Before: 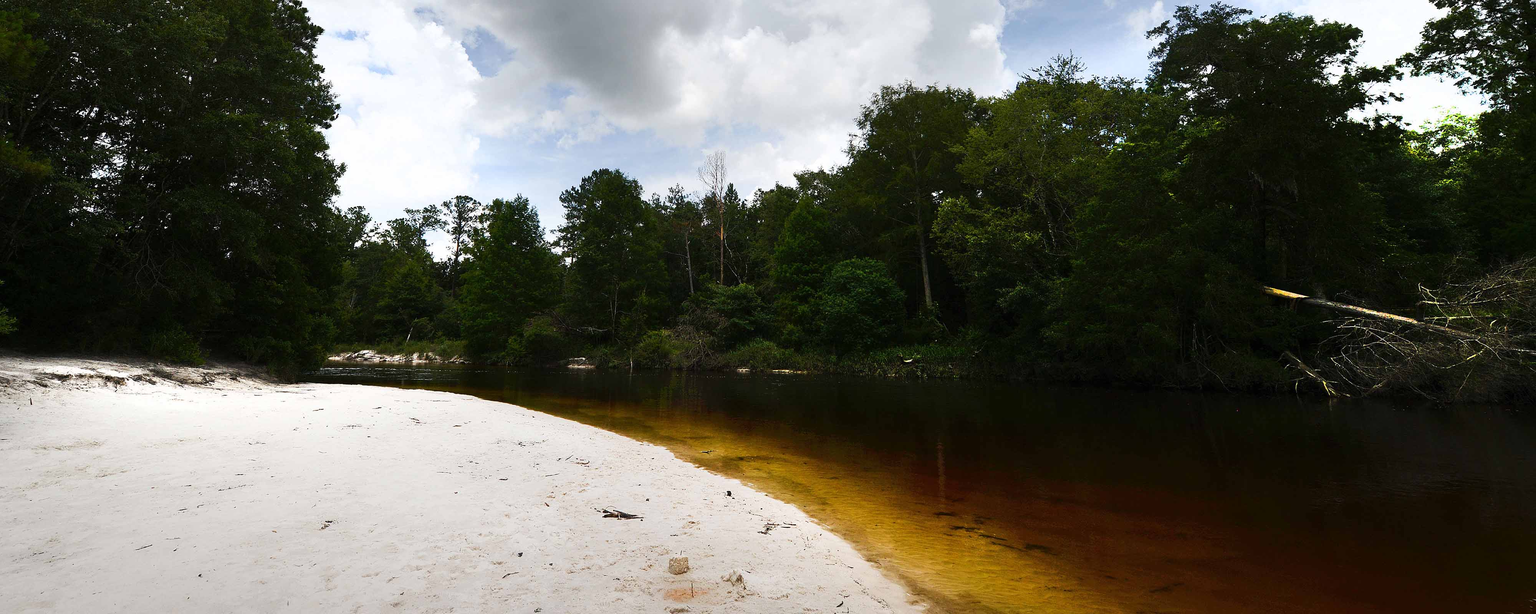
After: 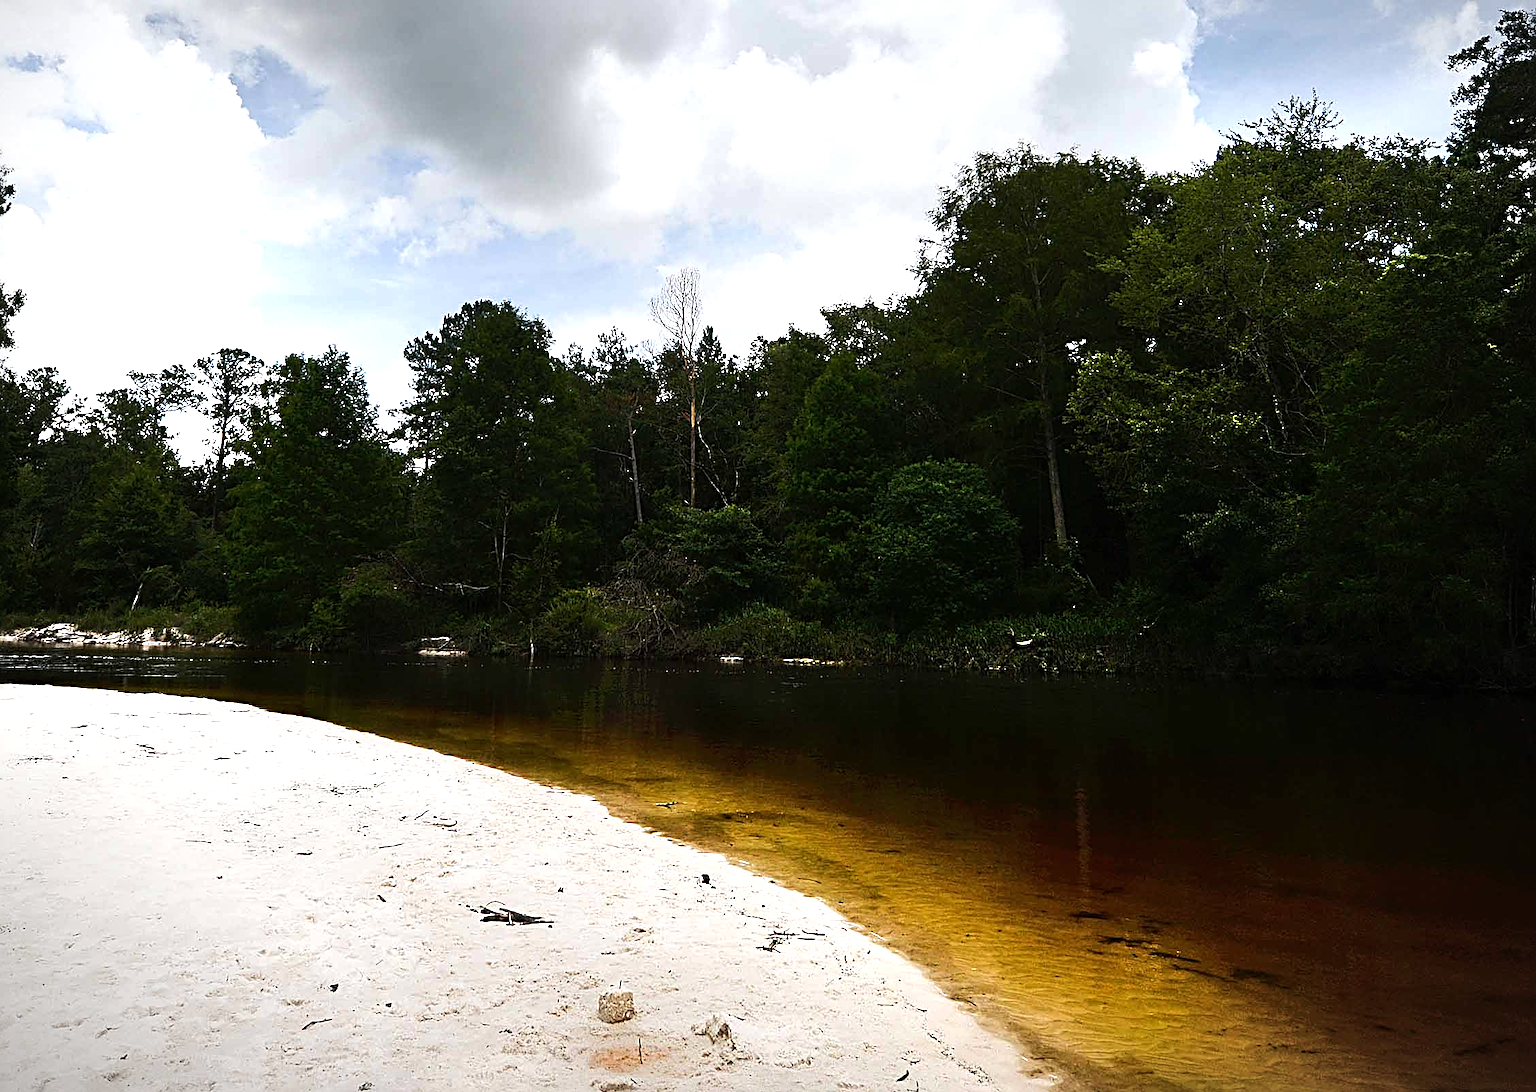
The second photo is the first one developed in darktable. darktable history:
tone equalizer: -8 EV -0.417 EV, -7 EV -0.389 EV, -6 EV -0.333 EV, -5 EV -0.222 EV, -3 EV 0.222 EV, -2 EV 0.333 EV, -1 EV 0.389 EV, +0 EV 0.417 EV, edges refinement/feathering 500, mask exposure compensation -1.57 EV, preserve details no
sharpen: radius 4
vignetting: fall-off radius 60.92%
crop: left 21.674%, right 22.086%
exposure: exposure 0.02 EV, compensate highlight preservation false
